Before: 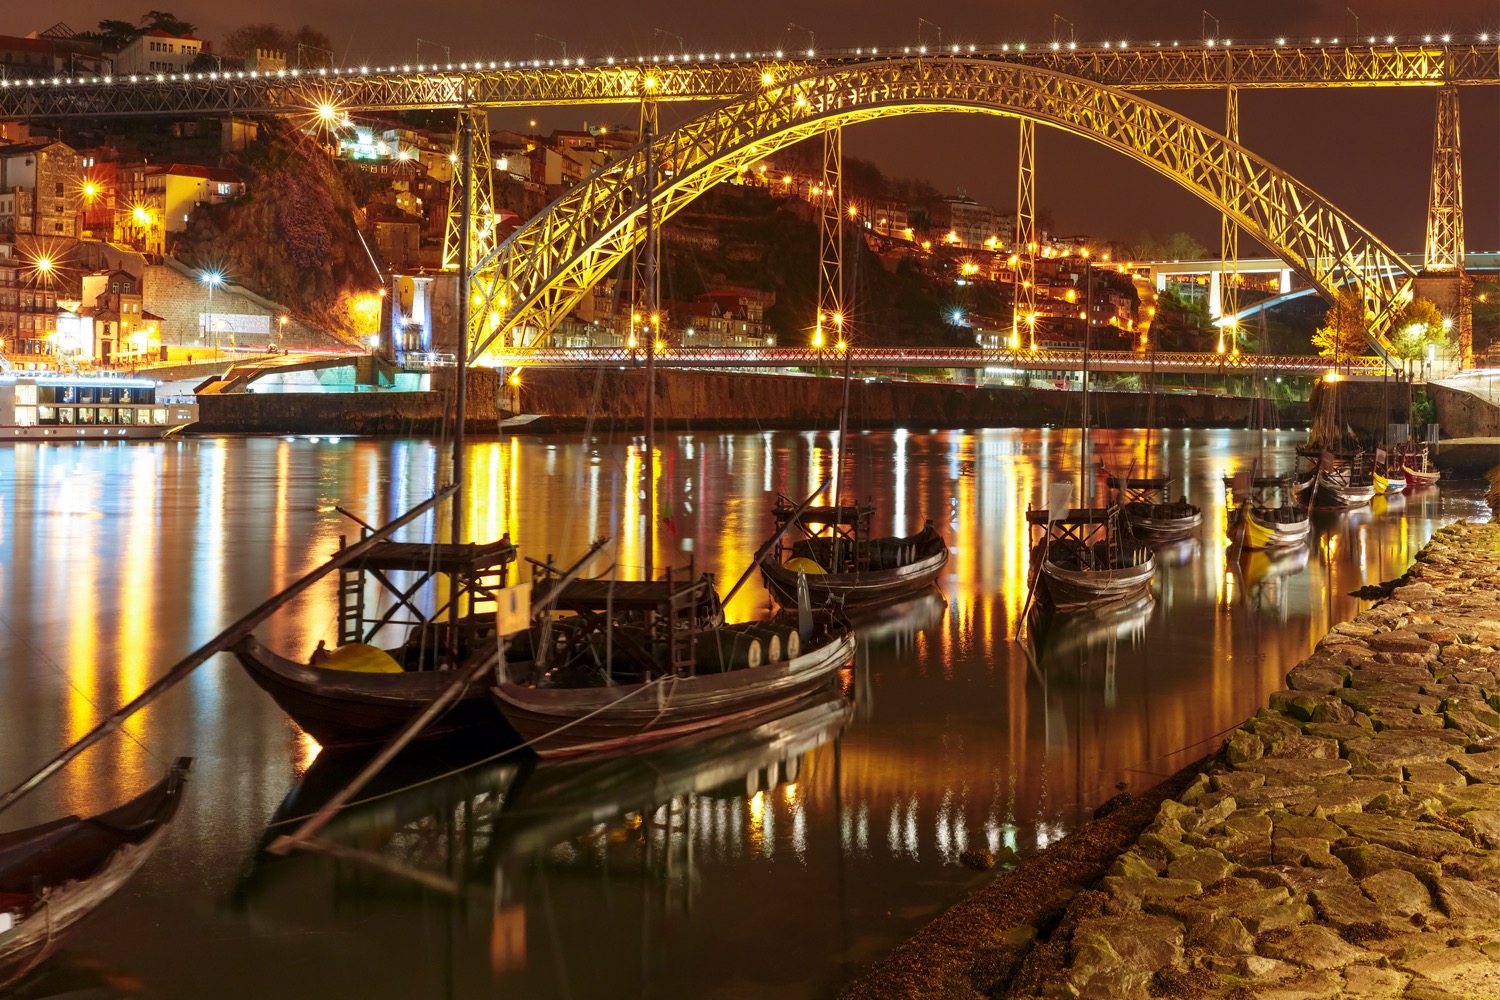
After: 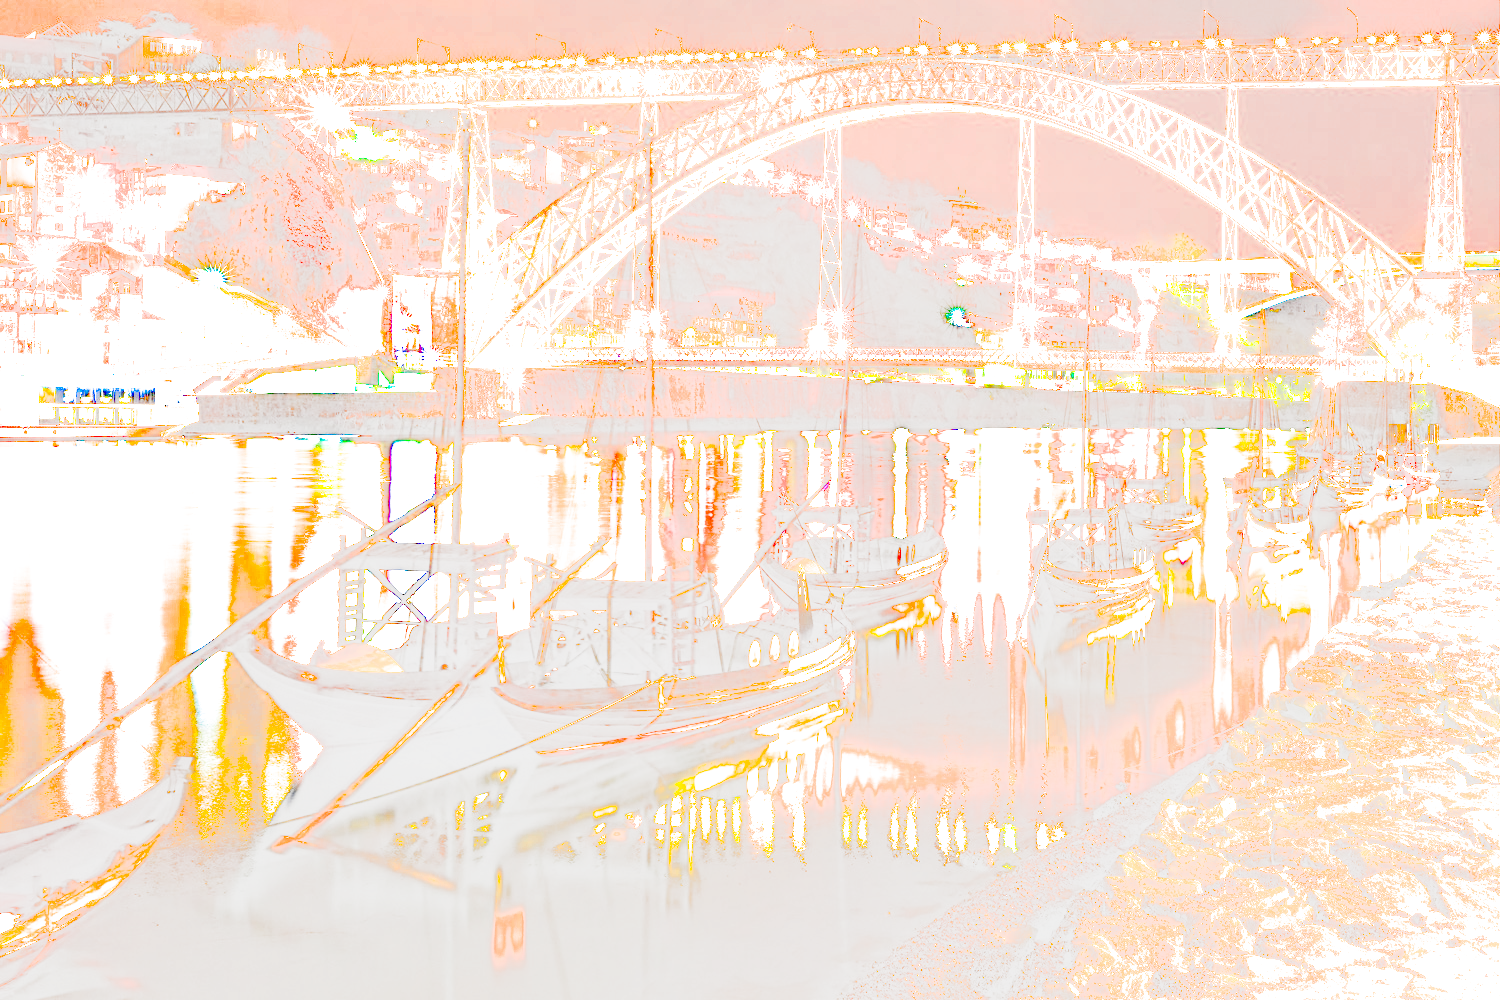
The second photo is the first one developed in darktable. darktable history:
exposure: black level correction 0.1, exposure 3 EV, compensate highlight preservation false
filmic rgb: black relative exposure -8.79 EV, white relative exposure 4.98 EV, threshold 6 EV, target black luminance 0%, hardness 3.77, latitude 66.34%, contrast 0.822, highlights saturation mix 10%, shadows ↔ highlights balance 20%, add noise in highlights 0.1, color science v4 (2020), iterations of high-quality reconstruction 0, type of noise poissonian, enable highlight reconstruction true
